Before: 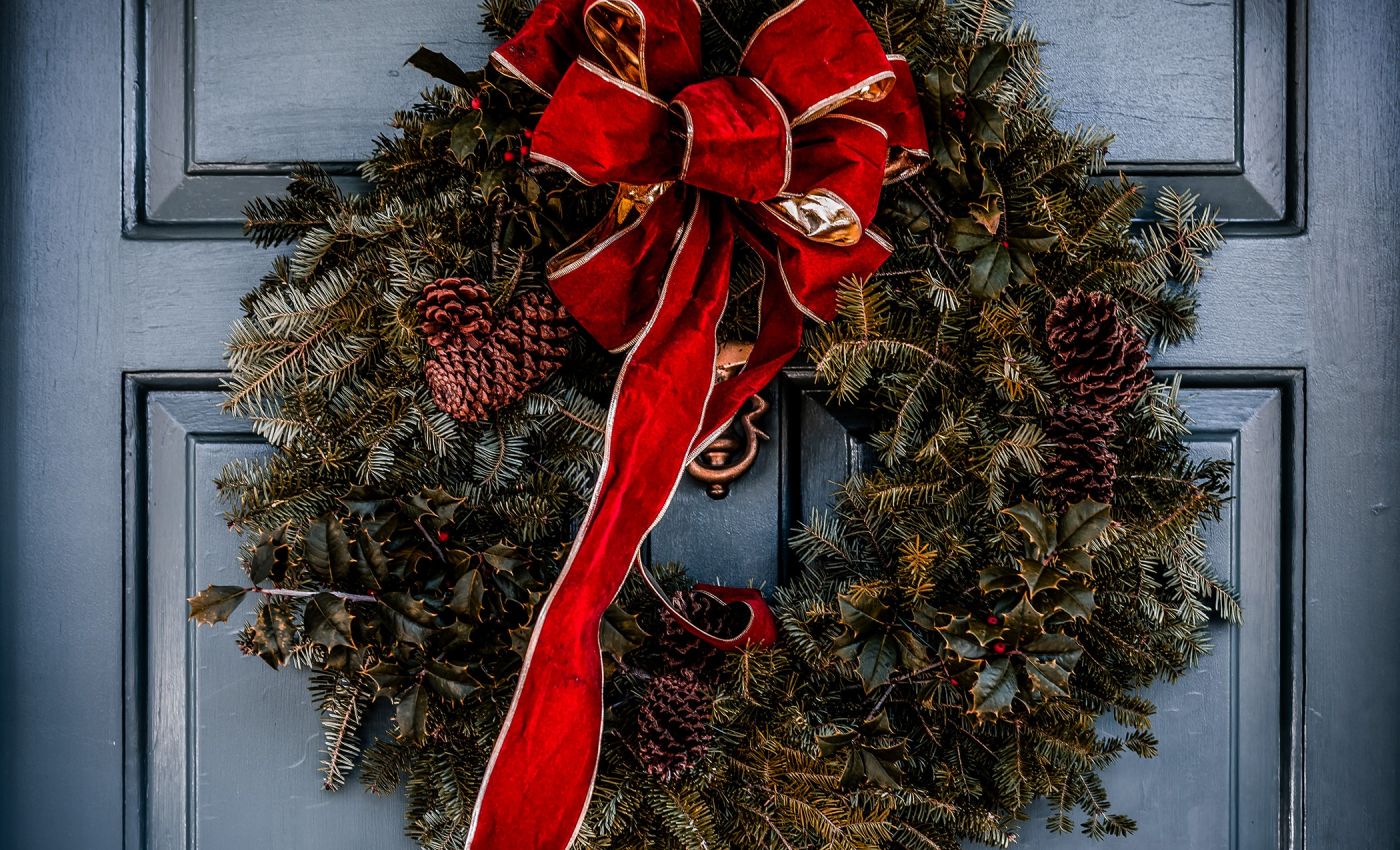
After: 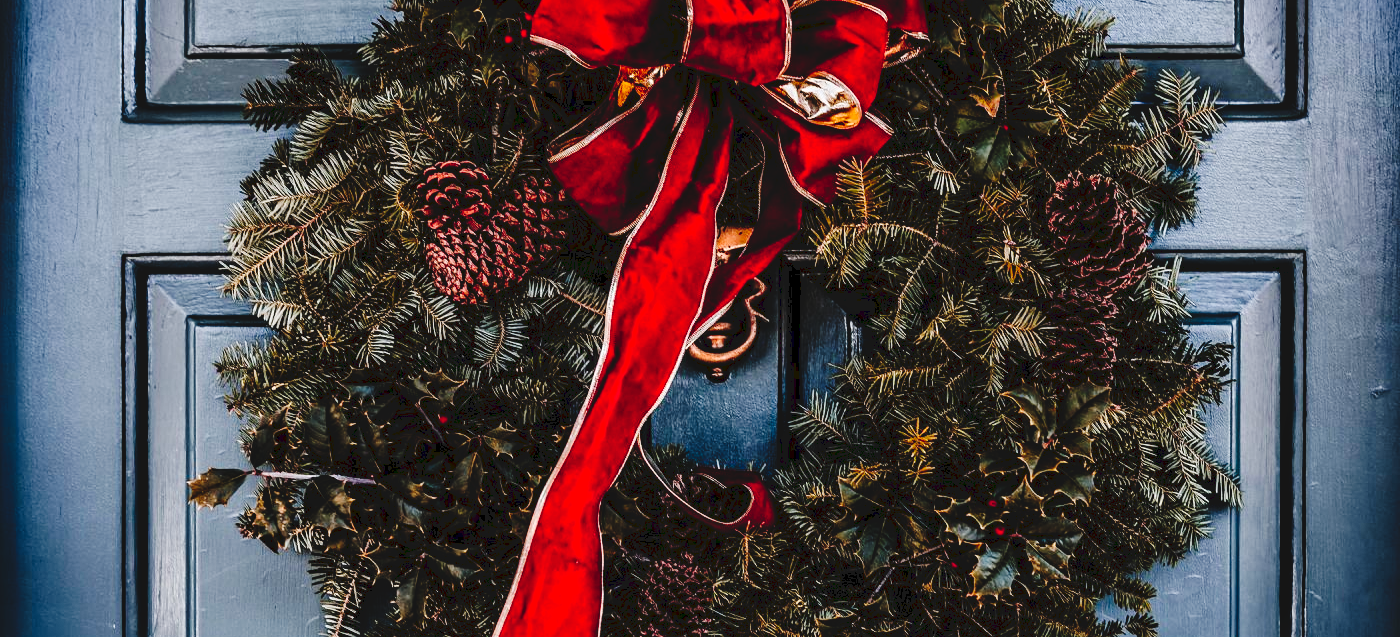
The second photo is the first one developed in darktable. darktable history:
tone curve: curves: ch0 [(0, 0) (0.003, 0.084) (0.011, 0.084) (0.025, 0.084) (0.044, 0.084) (0.069, 0.085) (0.1, 0.09) (0.136, 0.1) (0.177, 0.119) (0.224, 0.144) (0.277, 0.205) (0.335, 0.298) (0.399, 0.417) (0.468, 0.525) (0.543, 0.631) (0.623, 0.72) (0.709, 0.8) (0.801, 0.867) (0.898, 0.934) (1, 1)], preserve colors none
local contrast: mode bilateral grid, contrast 28, coarseness 16, detail 115%, midtone range 0.2
crop: top 13.819%, bottom 11.169%
